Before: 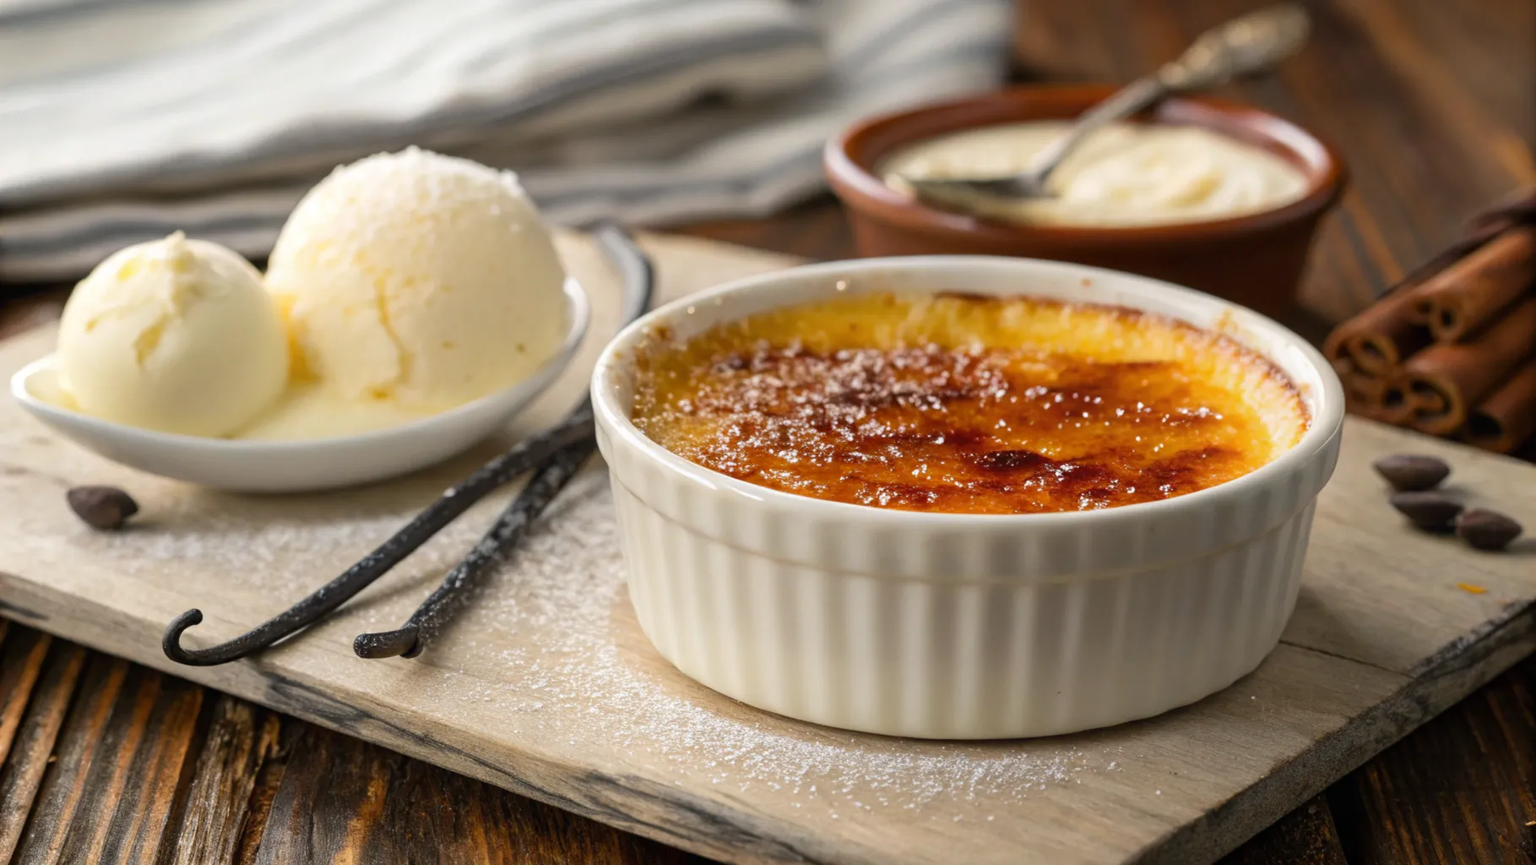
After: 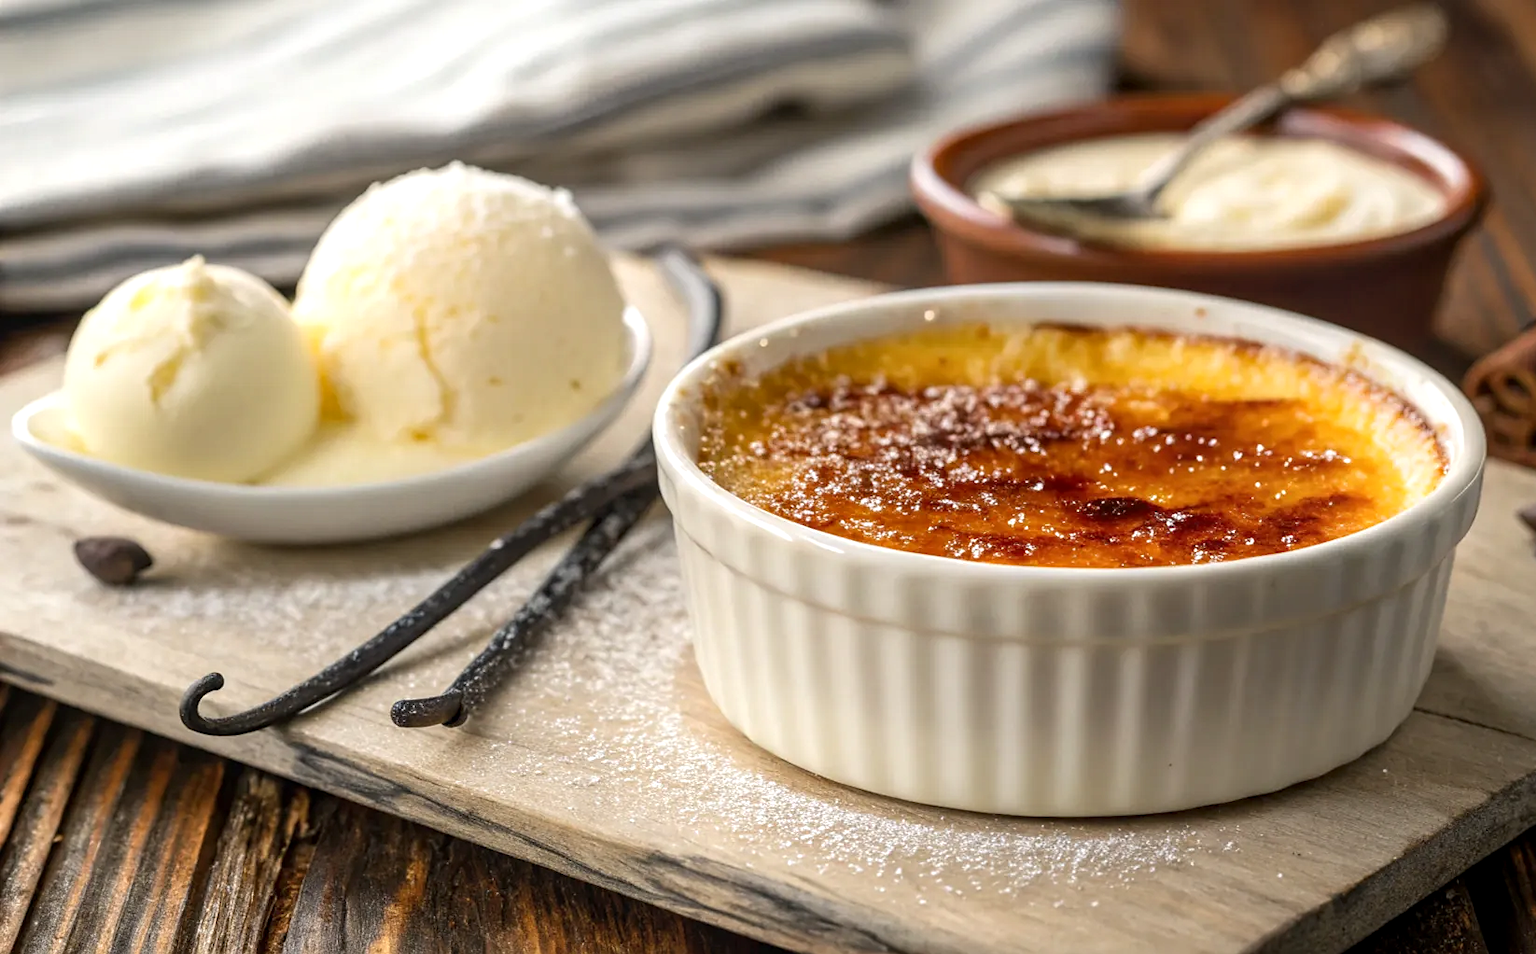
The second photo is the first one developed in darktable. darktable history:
sharpen: radius 1.458, amount 0.398, threshold 1.271
local contrast: on, module defaults
crop: right 9.509%, bottom 0.031%
exposure: exposure 0.207 EV, compensate highlight preservation false
